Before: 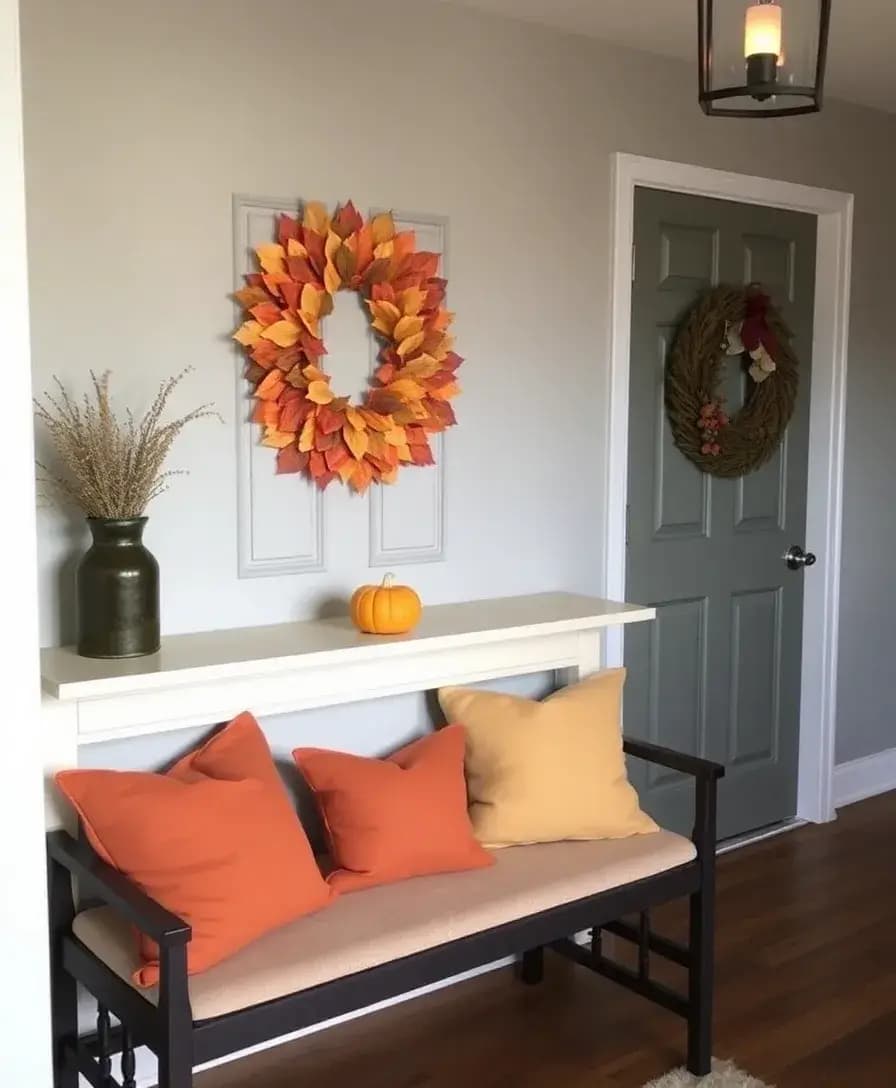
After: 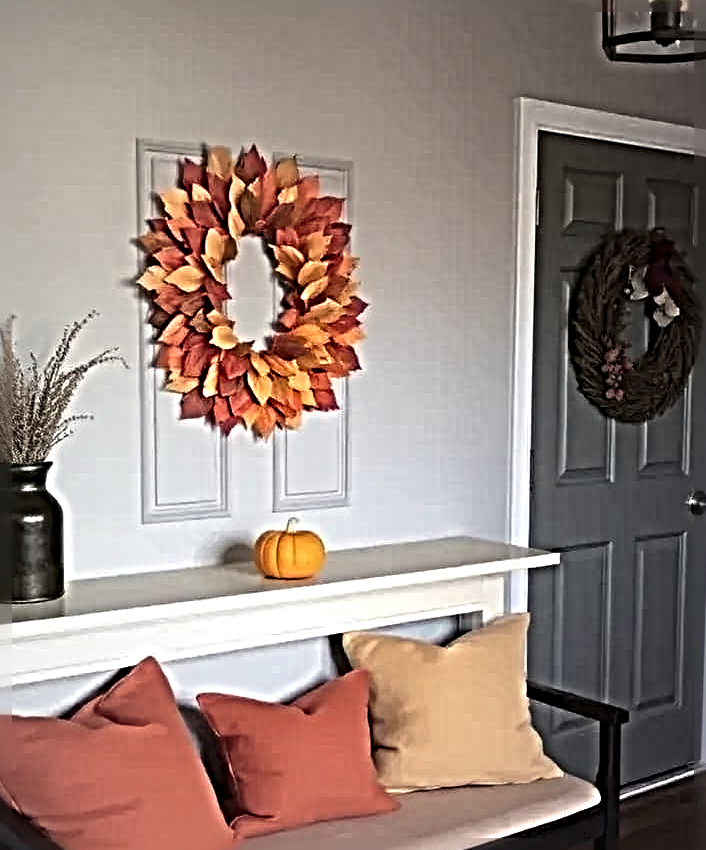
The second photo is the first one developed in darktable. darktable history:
crop and rotate: left 10.77%, top 5.1%, right 10.41%, bottom 16.76%
sharpen: radius 6.3, amount 1.8, threshold 0
vignetting: fall-off start 18.21%, fall-off radius 137.95%, brightness -0.207, center (-0.078, 0.066), width/height ratio 0.62, shape 0.59
color balance: gamma [0.9, 0.988, 0.975, 1.025], gain [1.05, 1, 1, 1]
